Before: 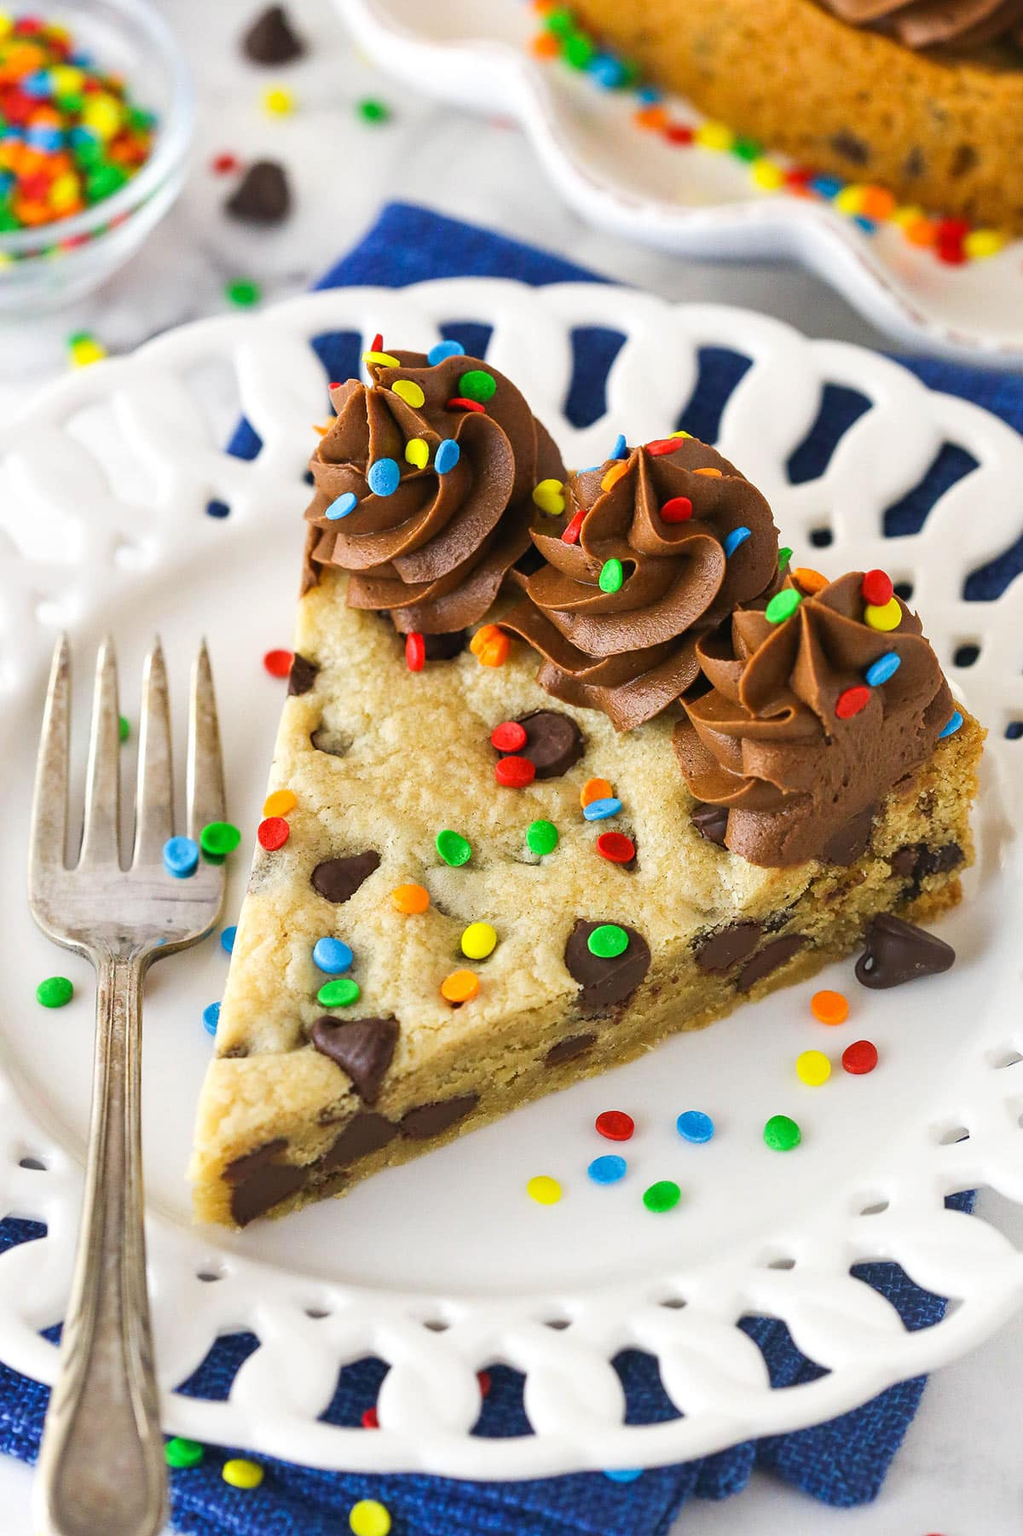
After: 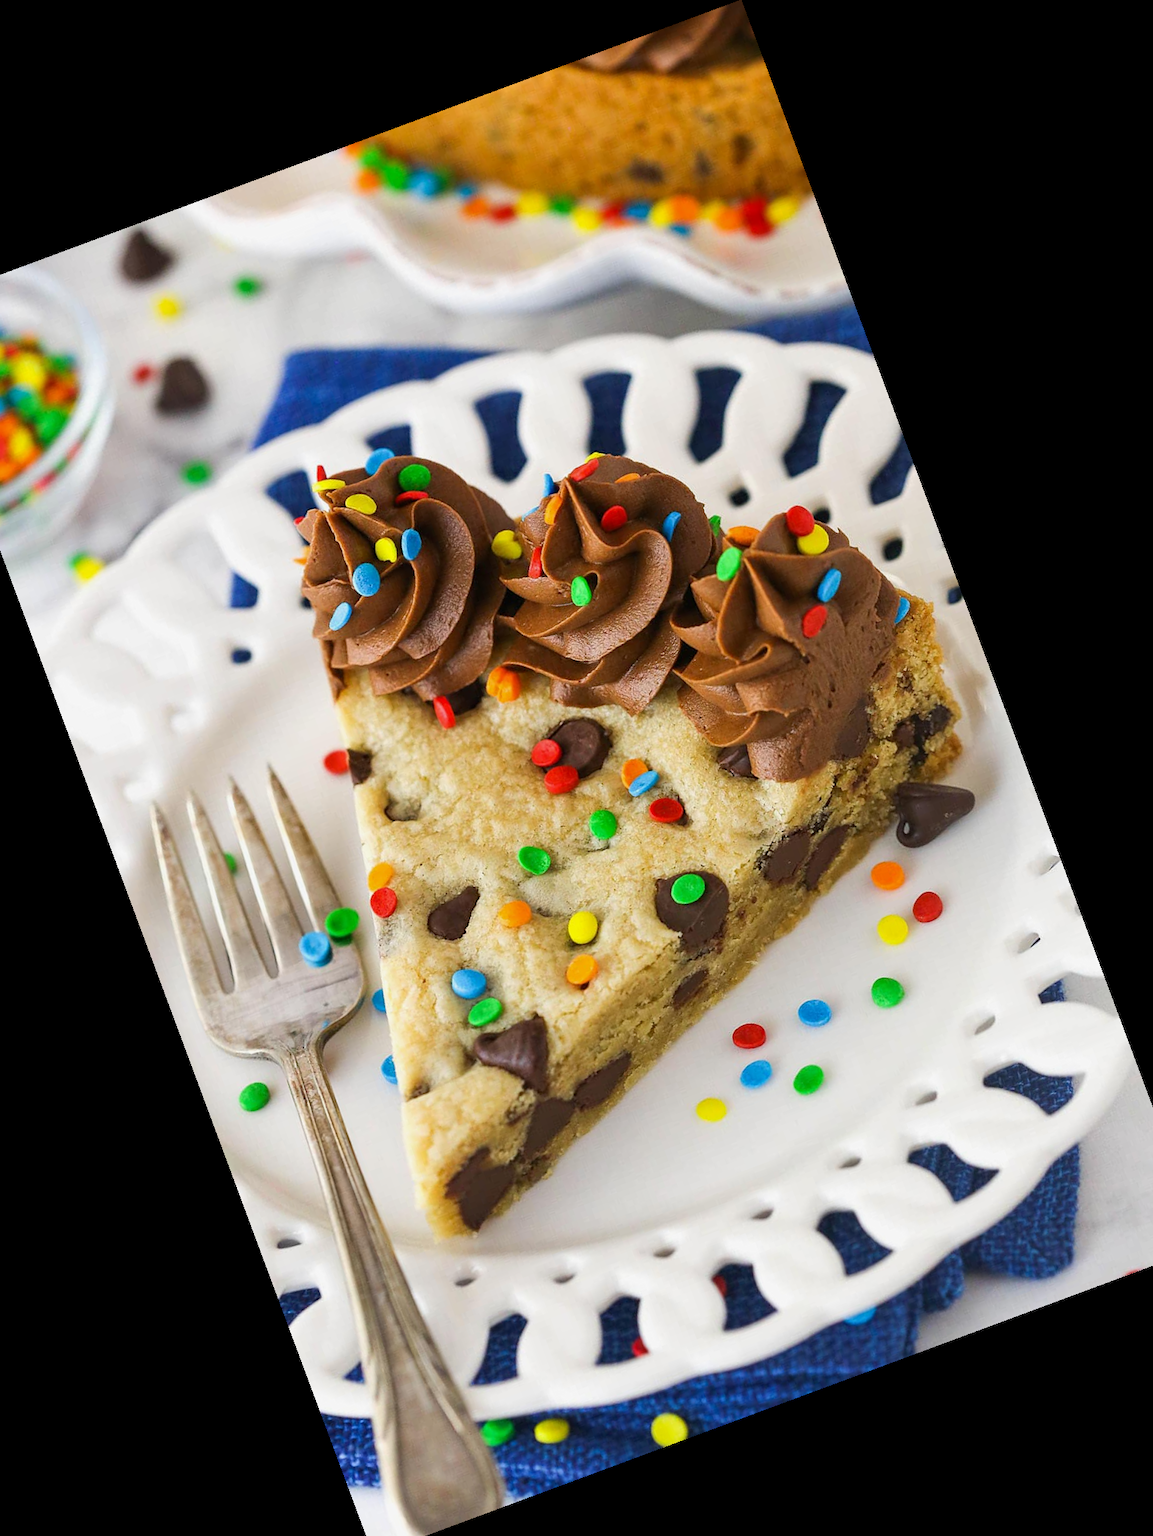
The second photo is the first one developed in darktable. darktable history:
exposure: black level correction 0.001, exposure -0.125 EV, compensate highlight preservation false
crop and rotate: angle 20.38°, left 6.908%, right 3.847%, bottom 1.159%
